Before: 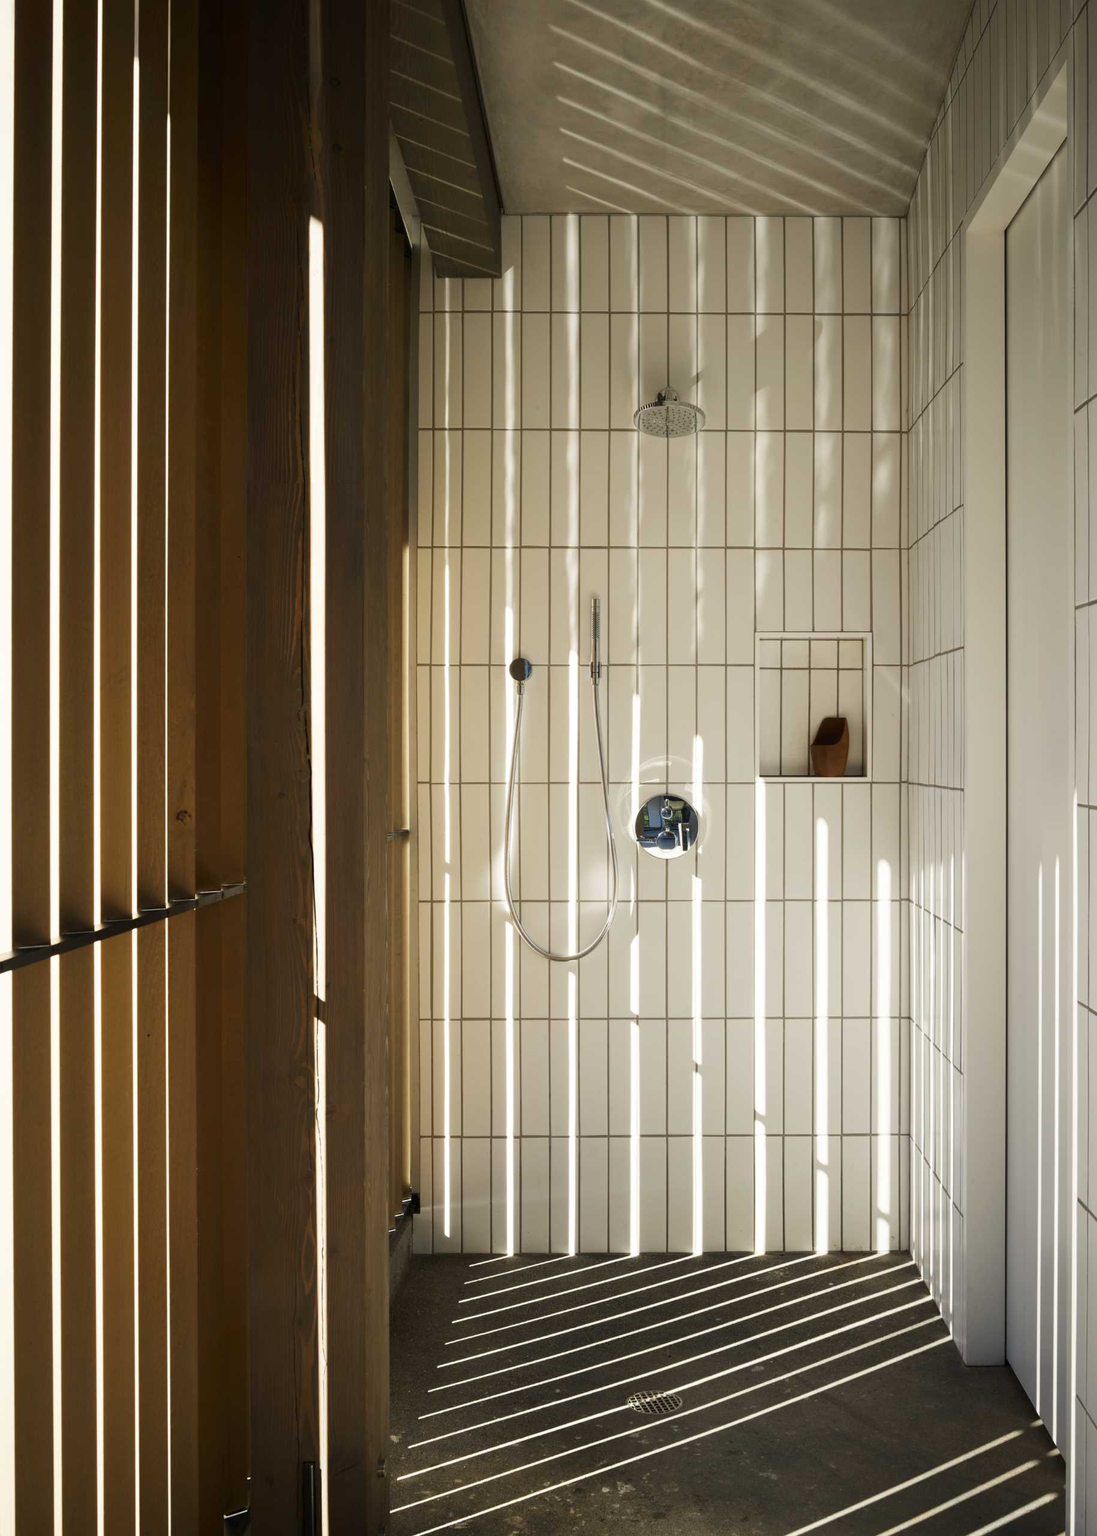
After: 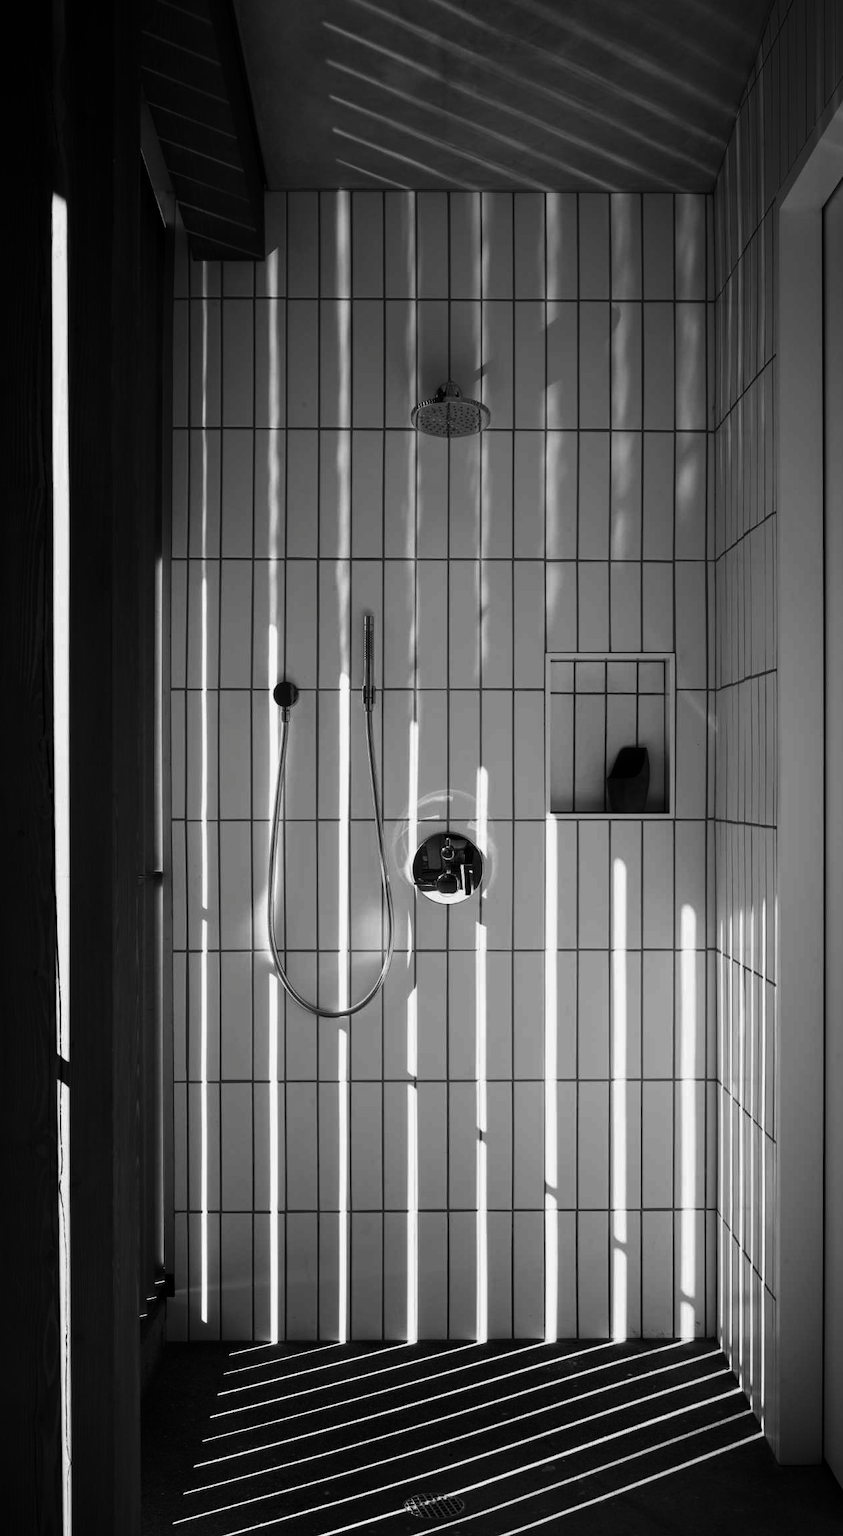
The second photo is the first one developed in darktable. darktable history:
contrast brightness saturation: contrast -0.03, brightness -0.592, saturation -0.996
crop and rotate: left 23.969%, top 2.796%, right 6.567%, bottom 6.891%
color zones: curves: ch0 [(0, 0.613) (0.01, 0.613) (0.245, 0.448) (0.498, 0.529) (0.642, 0.665) (0.879, 0.777) (0.99, 0.613)]; ch1 [(0, 0.272) (0.219, 0.127) (0.724, 0.346)]
